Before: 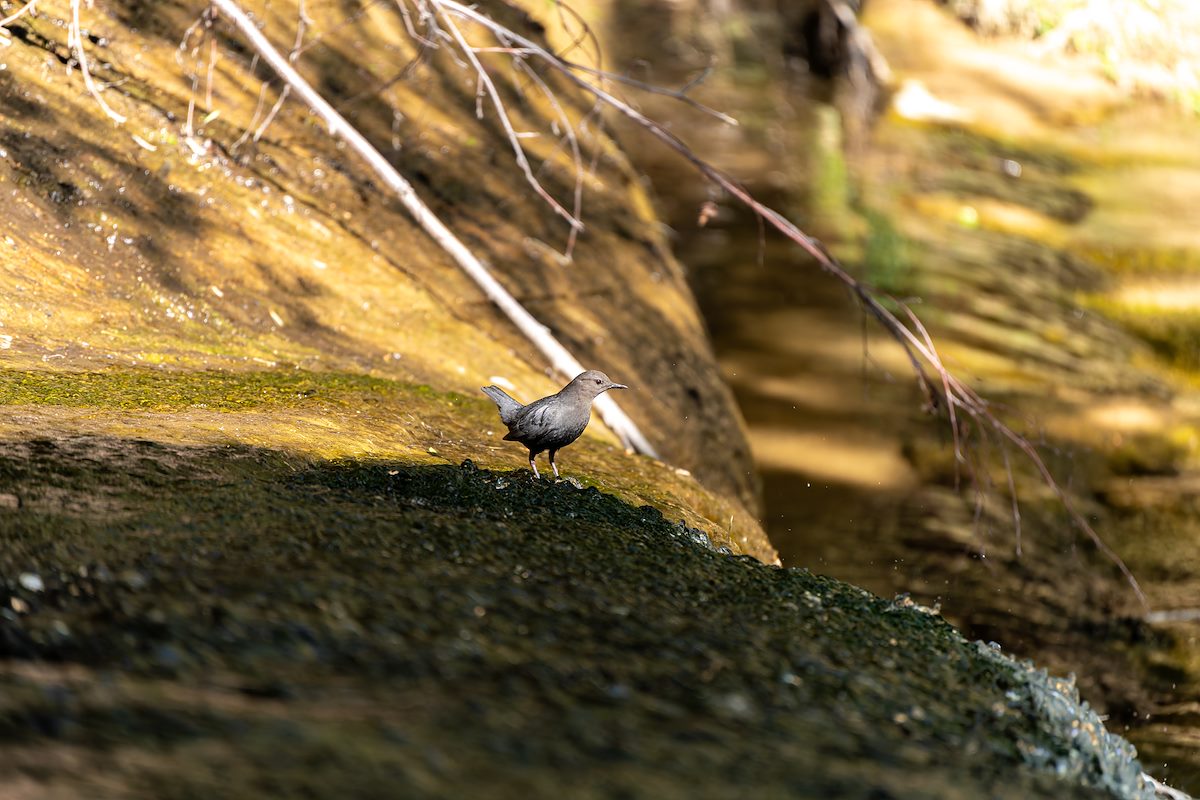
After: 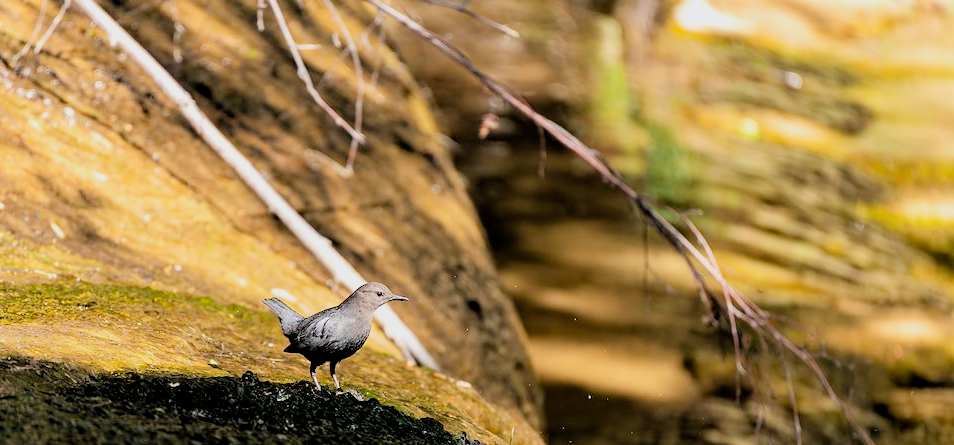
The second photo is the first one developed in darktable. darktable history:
haze removal: compatibility mode true, adaptive false
filmic rgb: black relative exposure -4.36 EV, white relative exposure 4.56 EV, hardness 2.38, contrast 1.058
exposure: black level correction 0, exposure 0.695 EV, compensate highlight preservation false
crop: left 18.26%, top 11.119%, right 2.221%, bottom 33.251%
